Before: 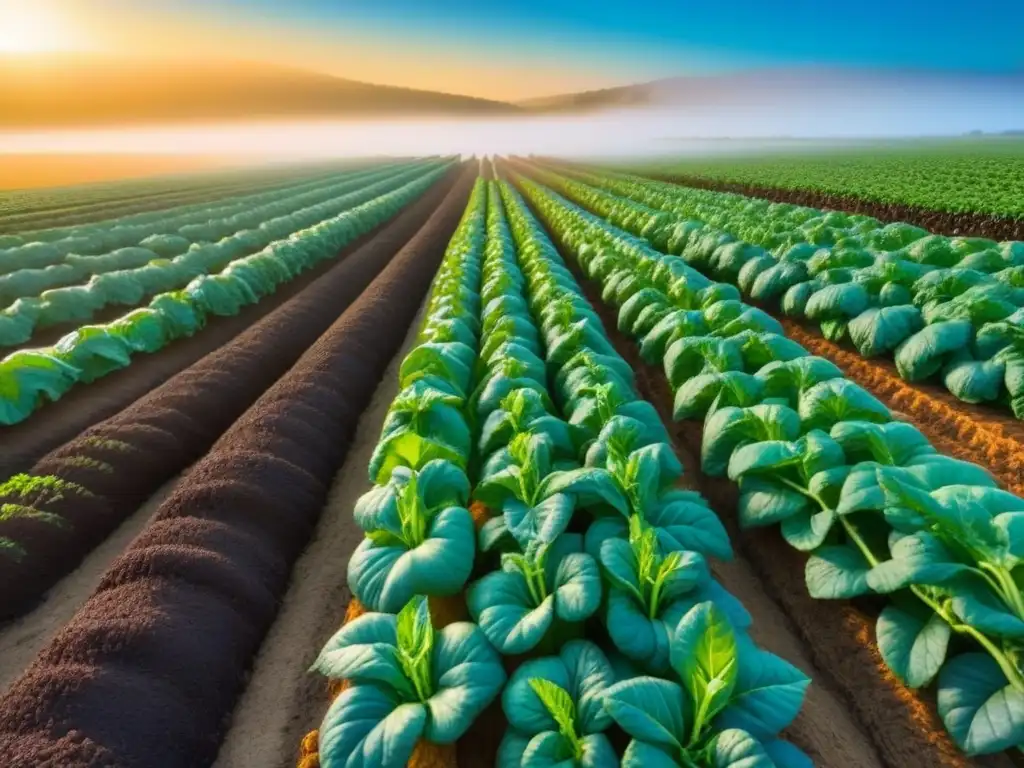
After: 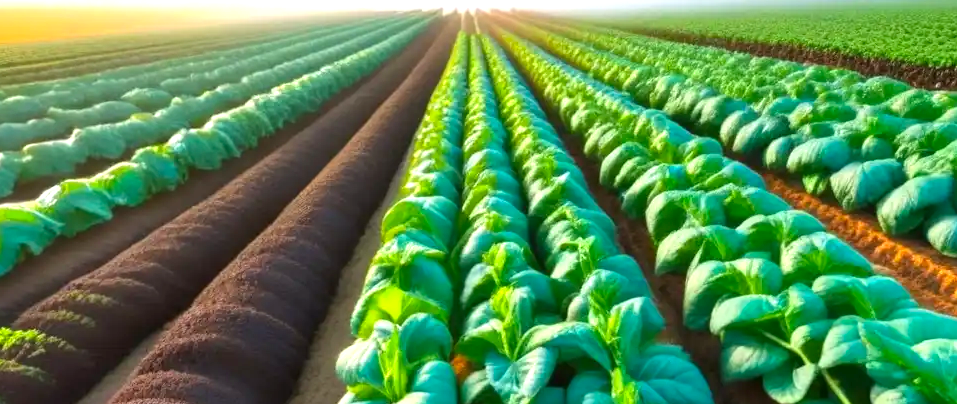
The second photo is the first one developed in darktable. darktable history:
exposure: black level correction 0, exposure 0.696 EV, compensate highlight preservation false
contrast brightness saturation: saturation 0.126
crop: left 1.765%, top 19.138%, right 4.773%, bottom 28.15%
